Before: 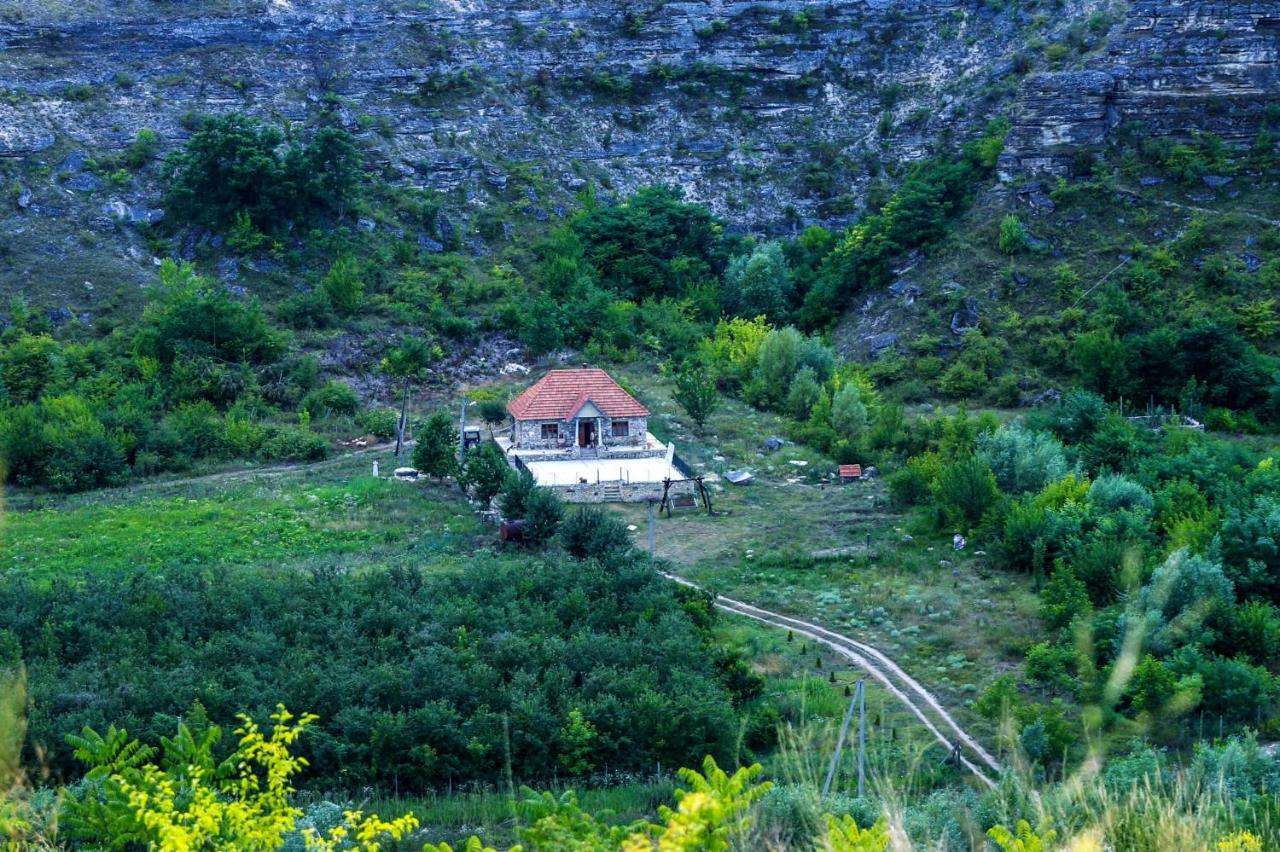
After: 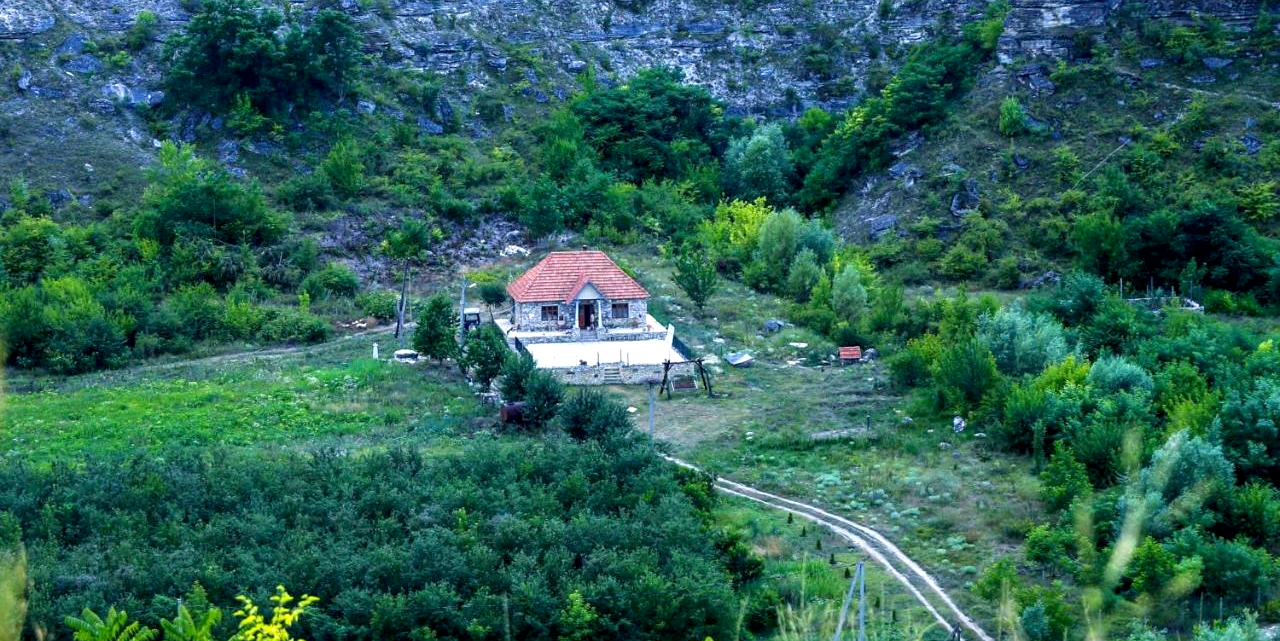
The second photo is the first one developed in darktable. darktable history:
exposure: black level correction 0.004, exposure 0.382 EV, compensate highlight preservation false
crop: top 13.904%, bottom 10.787%
